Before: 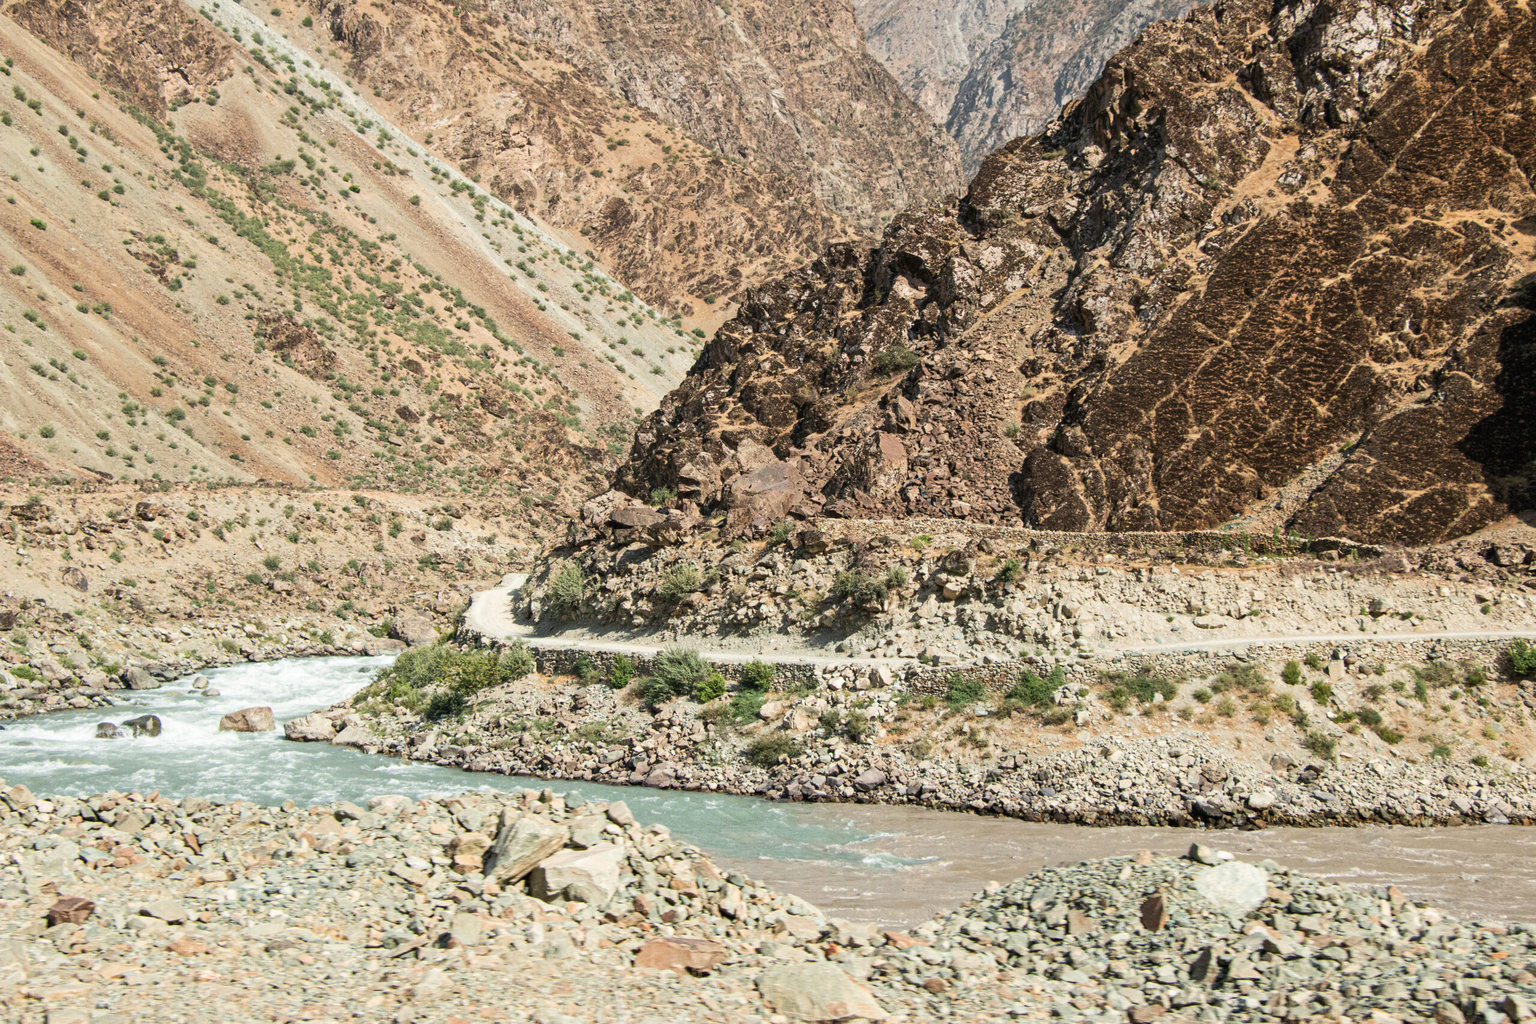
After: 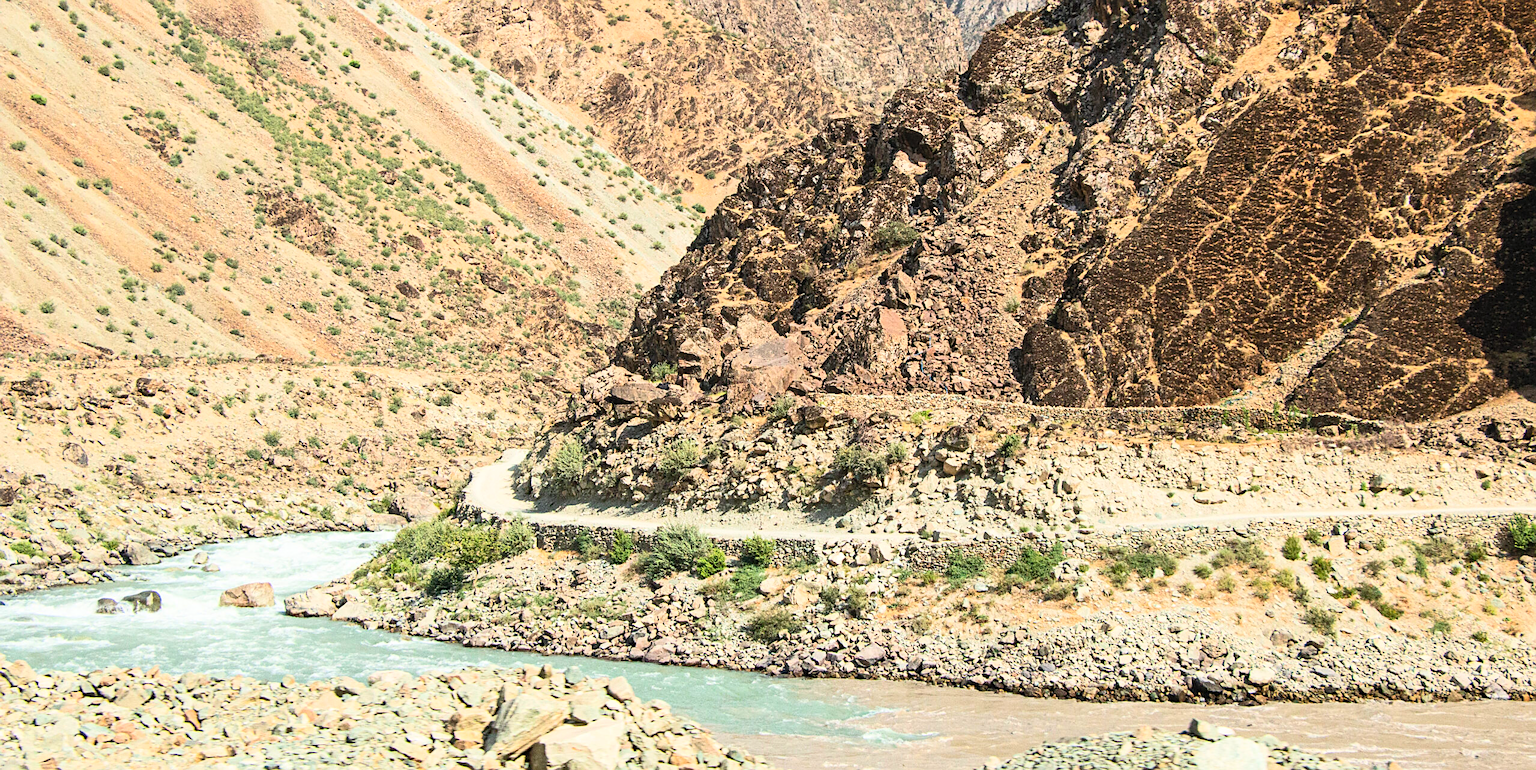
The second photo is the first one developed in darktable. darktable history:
sharpen: on, module defaults
crop and rotate: top 12.234%, bottom 12.49%
contrast brightness saturation: contrast 0.244, brightness 0.251, saturation 0.382
